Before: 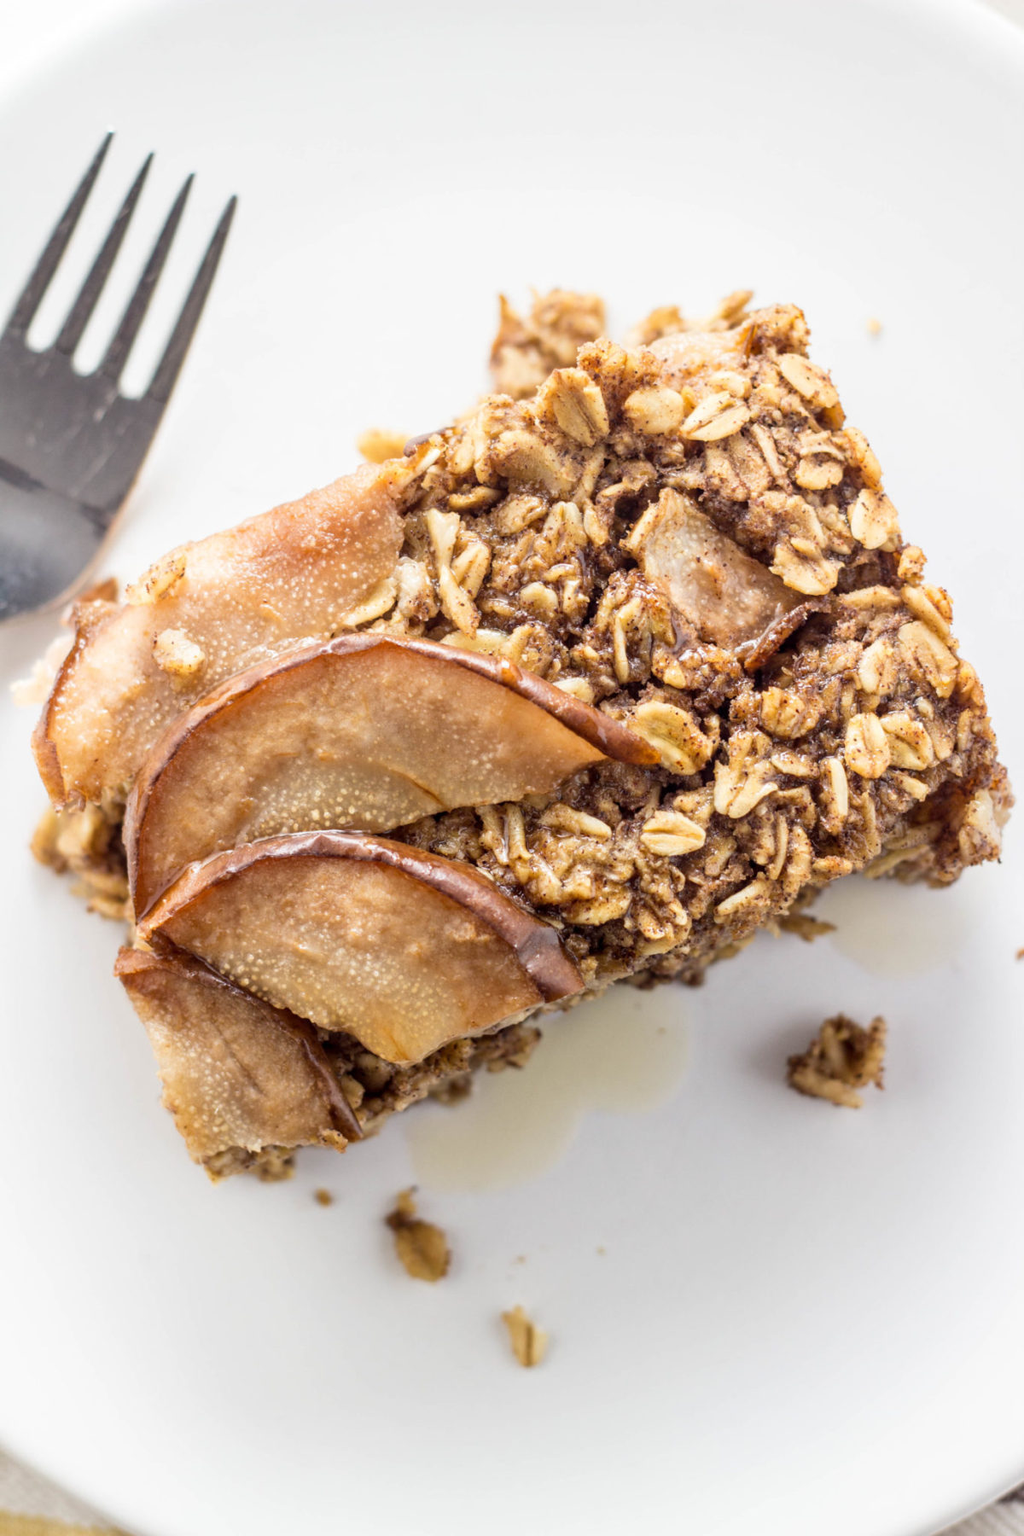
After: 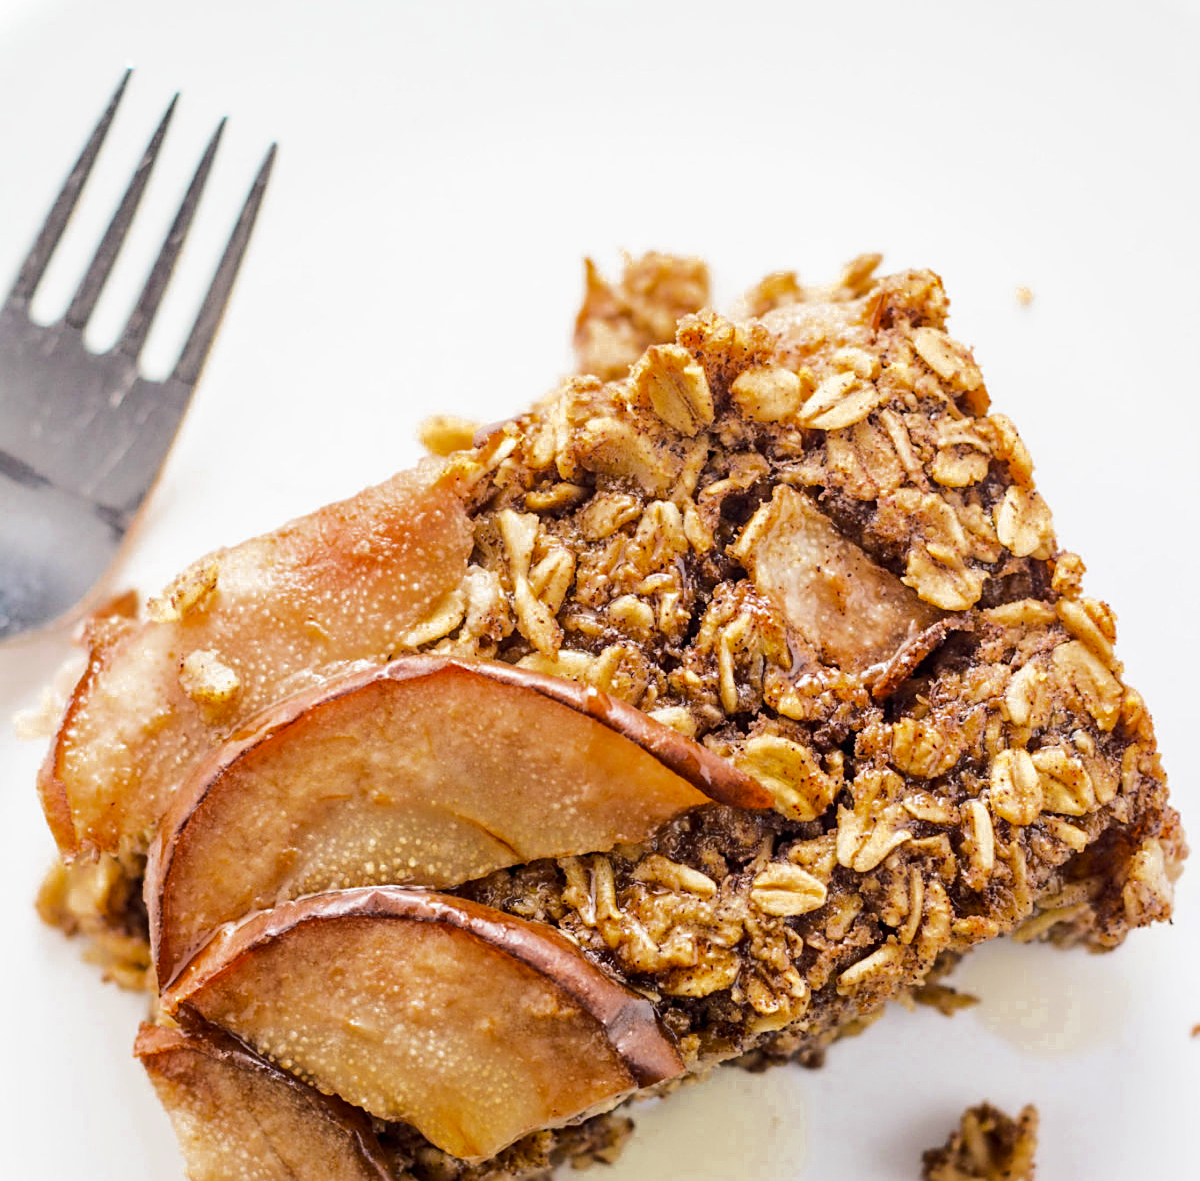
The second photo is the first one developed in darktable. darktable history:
color zones: curves: ch0 [(0.11, 0.396) (0.195, 0.36) (0.25, 0.5) (0.303, 0.412) (0.357, 0.544) (0.75, 0.5) (0.967, 0.328)]; ch1 [(0, 0.468) (0.112, 0.512) (0.202, 0.6) (0.25, 0.5) (0.307, 0.352) (0.357, 0.544) (0.75, 0.5) (0.963, 0.524)]
rgb curve: curves: ch0 [(0, 0) (0.284, 0.292) (0.505, 0.644) (1, 1)], compensate middle gray true
crop and rotate: top 4.848%, bottom 29.503%
sharpen: on, module defaults
